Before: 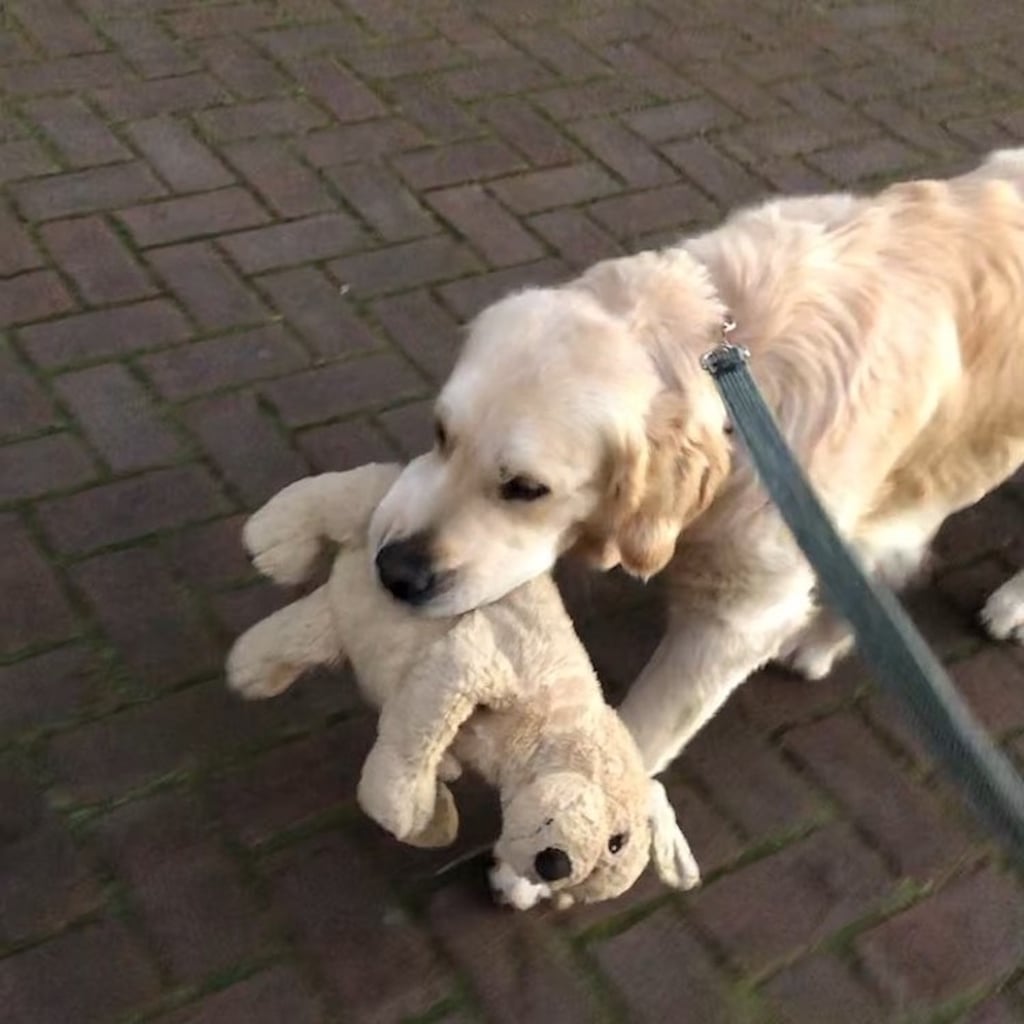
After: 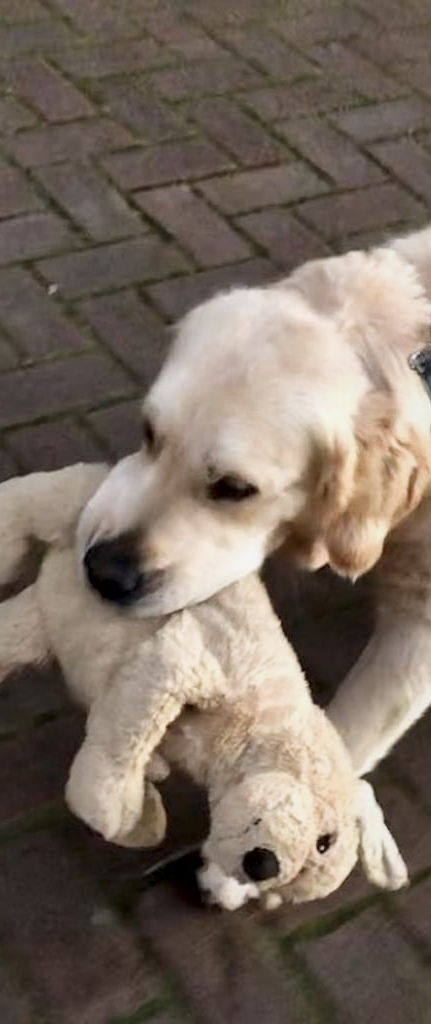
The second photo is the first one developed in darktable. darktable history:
crop: left 28.583%, right 29.231%
sigmoid: contrast 1.22, skew 0.65
local contrast: mode bilateral grid, contrast 25, coarseness 60, detail 151%, midtone range 0.2
